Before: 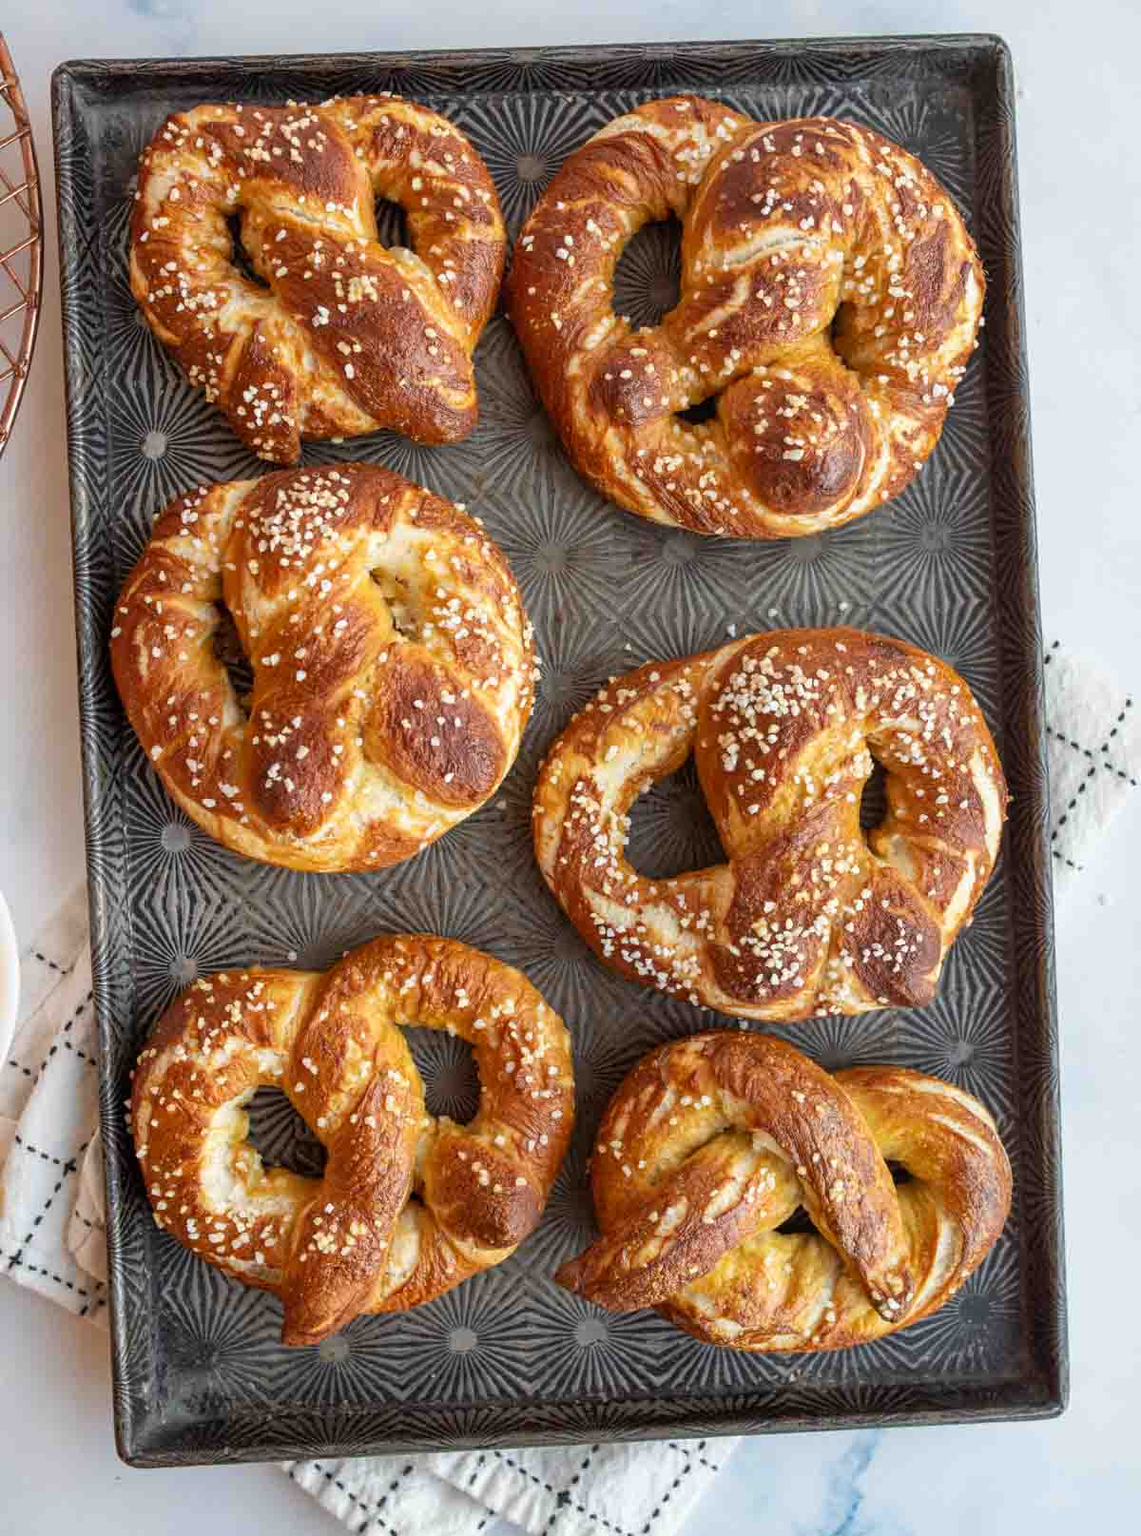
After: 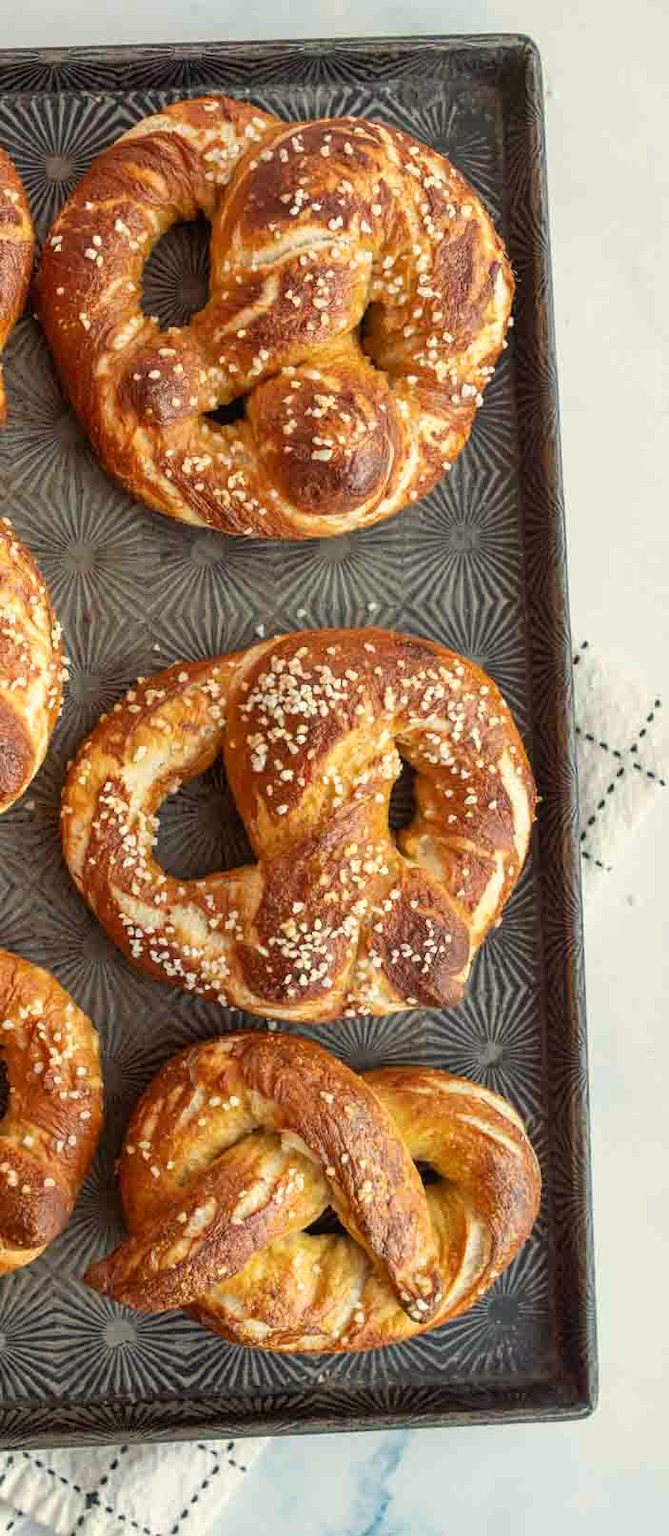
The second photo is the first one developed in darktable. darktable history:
crop: left 41.402%
white balance: red 1.029, blue 0.92
